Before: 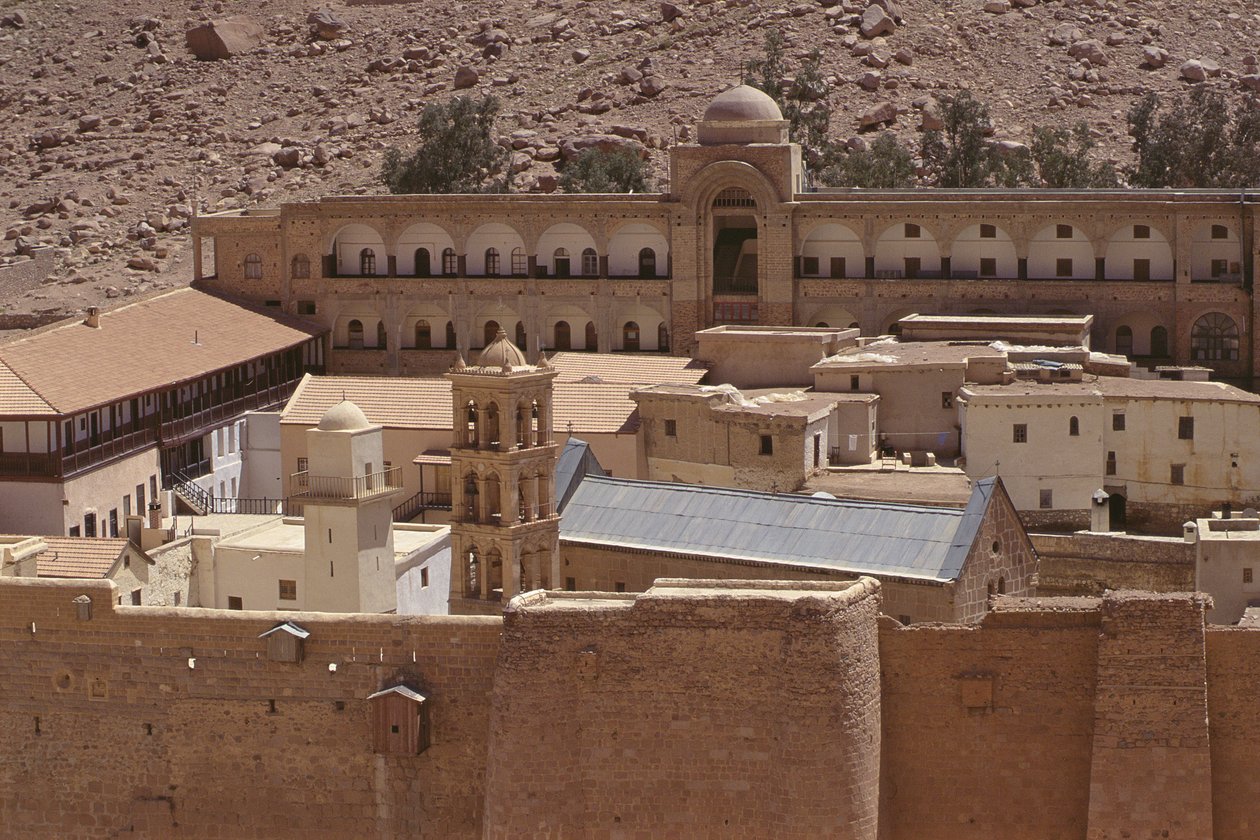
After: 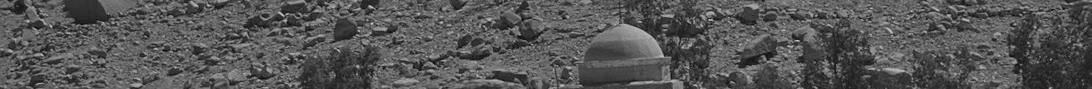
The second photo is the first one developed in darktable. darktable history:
rotate and perspective: rotation -2.56°, automatic cropping off
crop and rotate: left 9.644%, top 9.491%, right 6.021%, bottom 80.509%
sharpen: amount 0.2
monochrome: a 79.32, b 81.83, size 1.1
